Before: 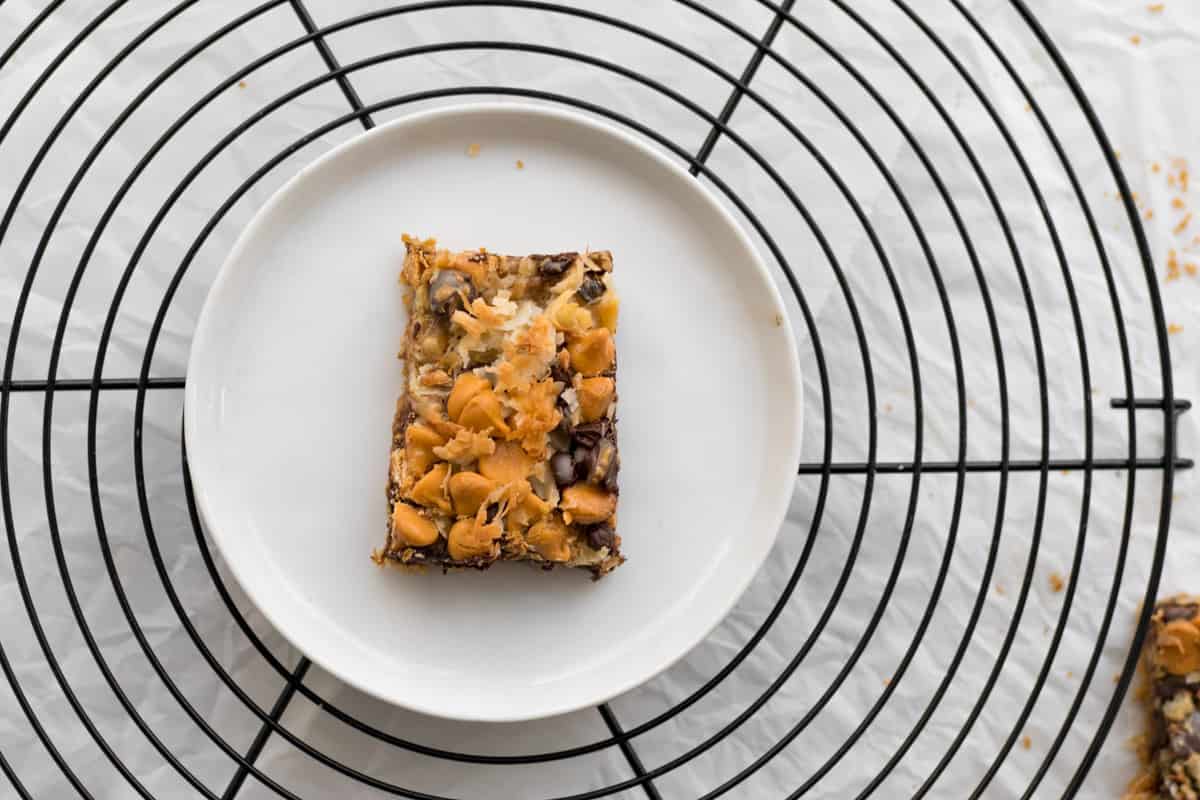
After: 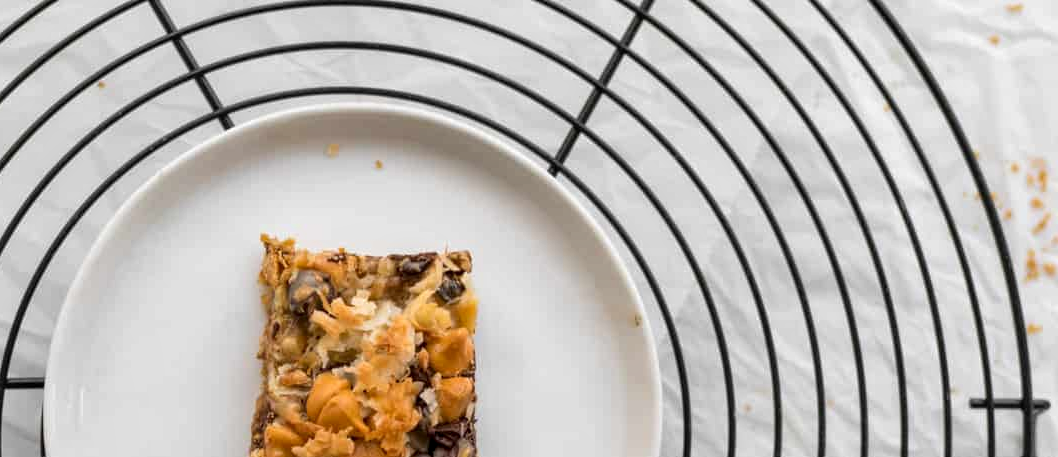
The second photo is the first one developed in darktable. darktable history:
crop and rotate: left 11.812%, bottom 42.776%
local contrast: on, module defaults
